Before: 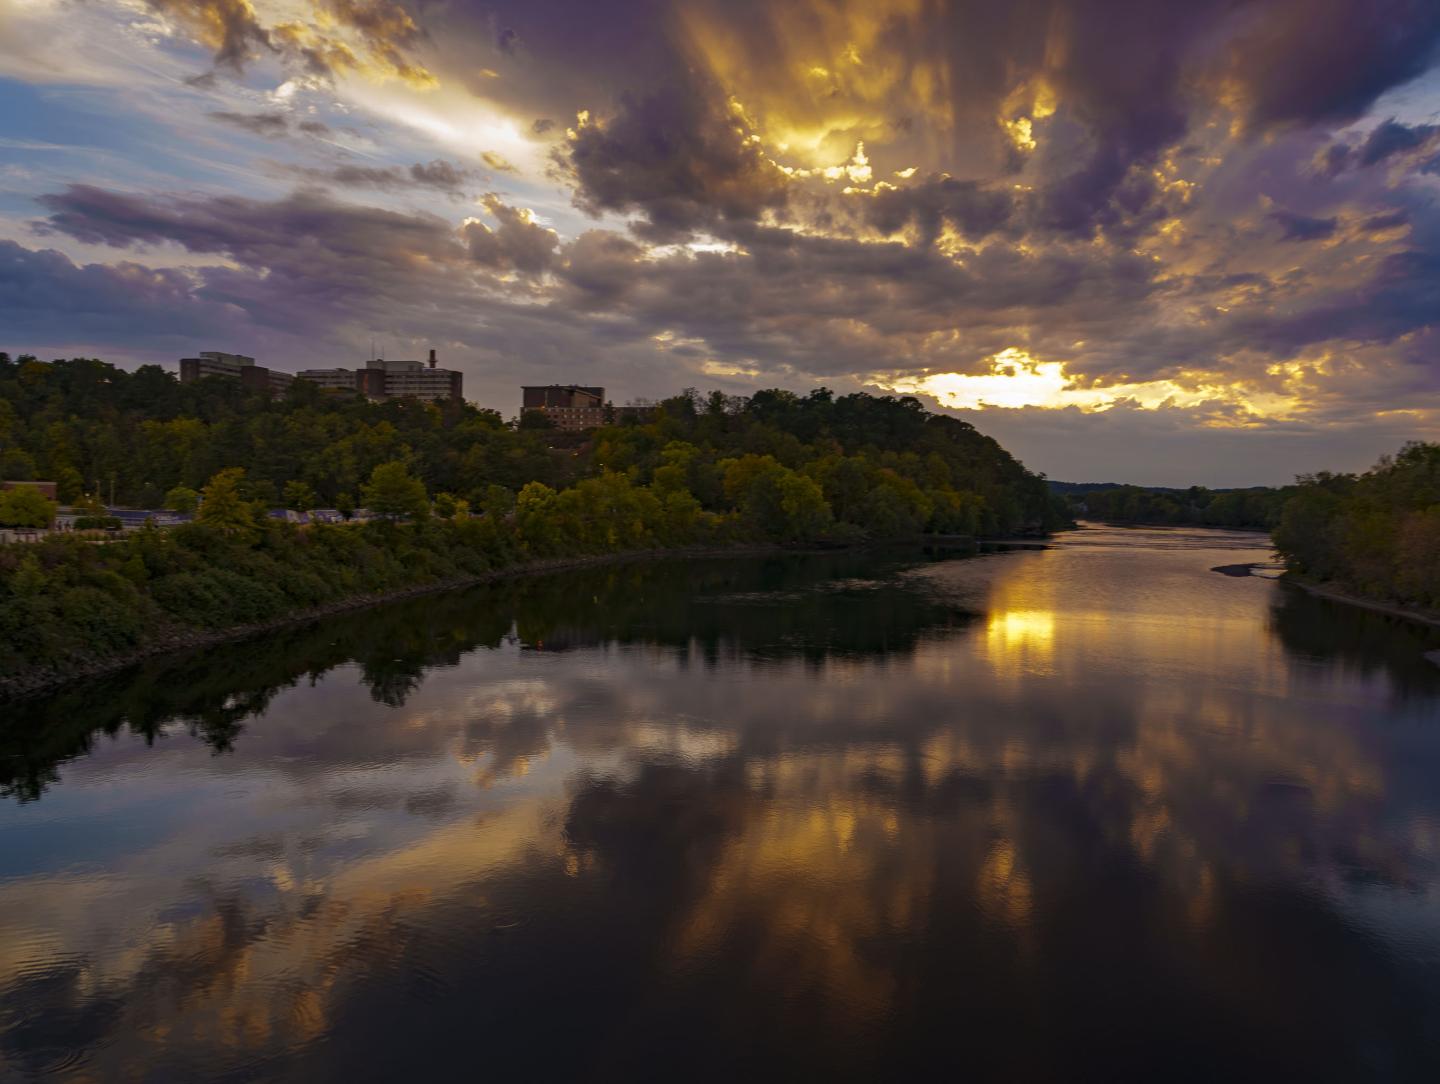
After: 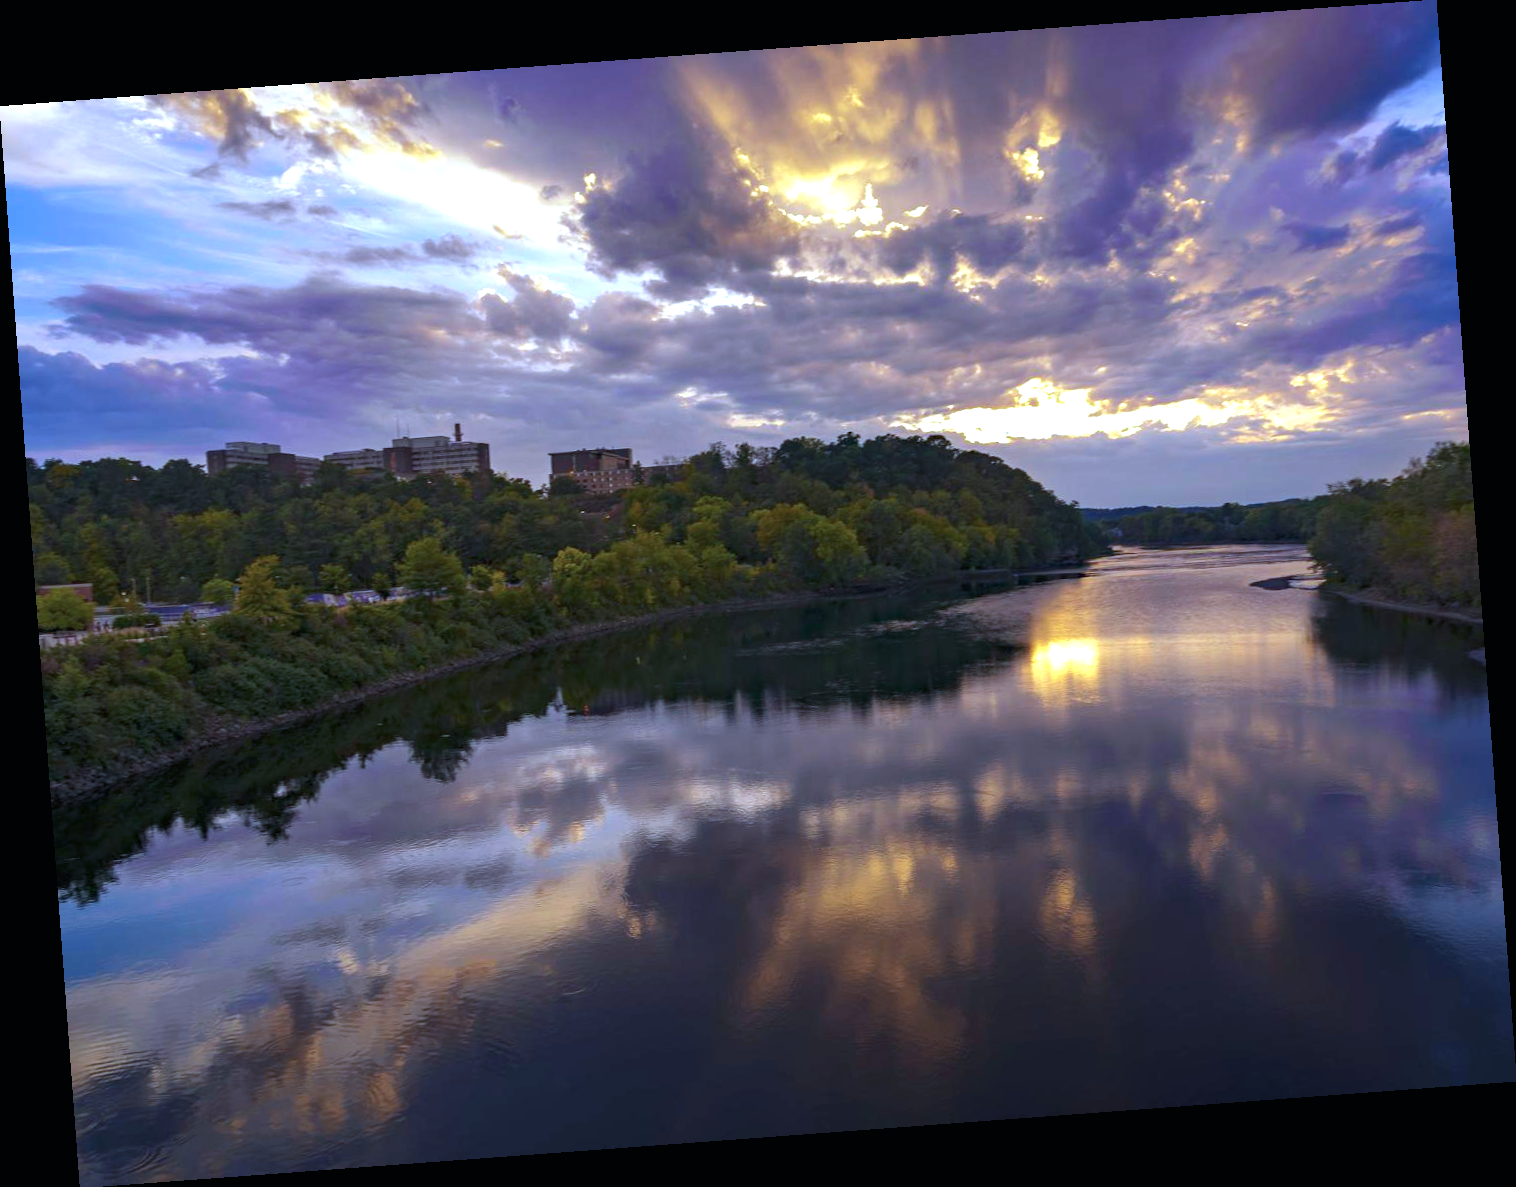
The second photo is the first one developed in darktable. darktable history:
rotate and perspective: rotation -4.25°, automatic cropping off
exposure: black level correction 0, exposure 1 EV, compensate exposure bias true, compensate highlight preservation false
color calibration: illuminant as shot in camera, adaptation linear Bradford (ICC v4), x 0.406, y 0.405, temperature 3570.35 K, saturation algorithm version 1 (2020)
